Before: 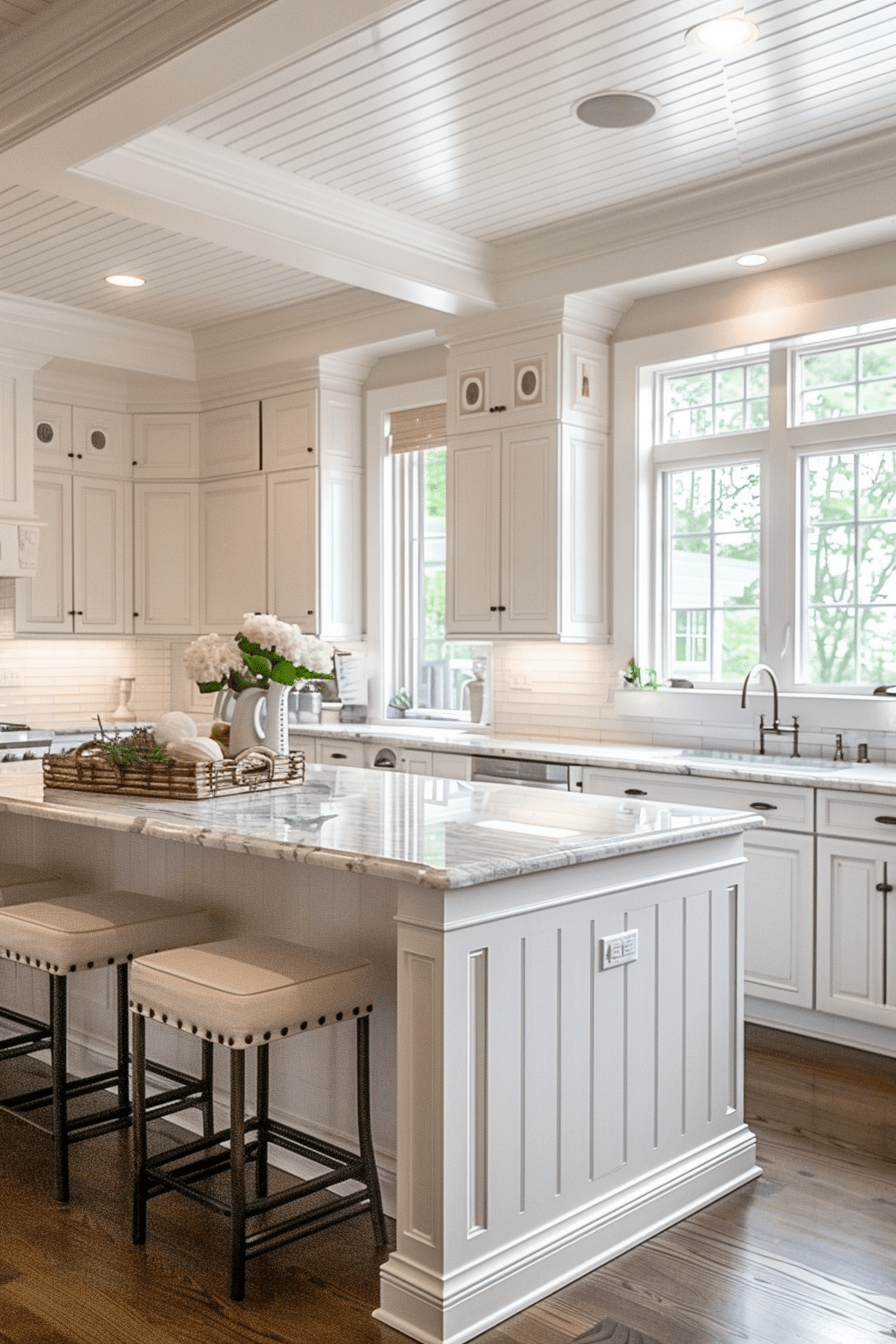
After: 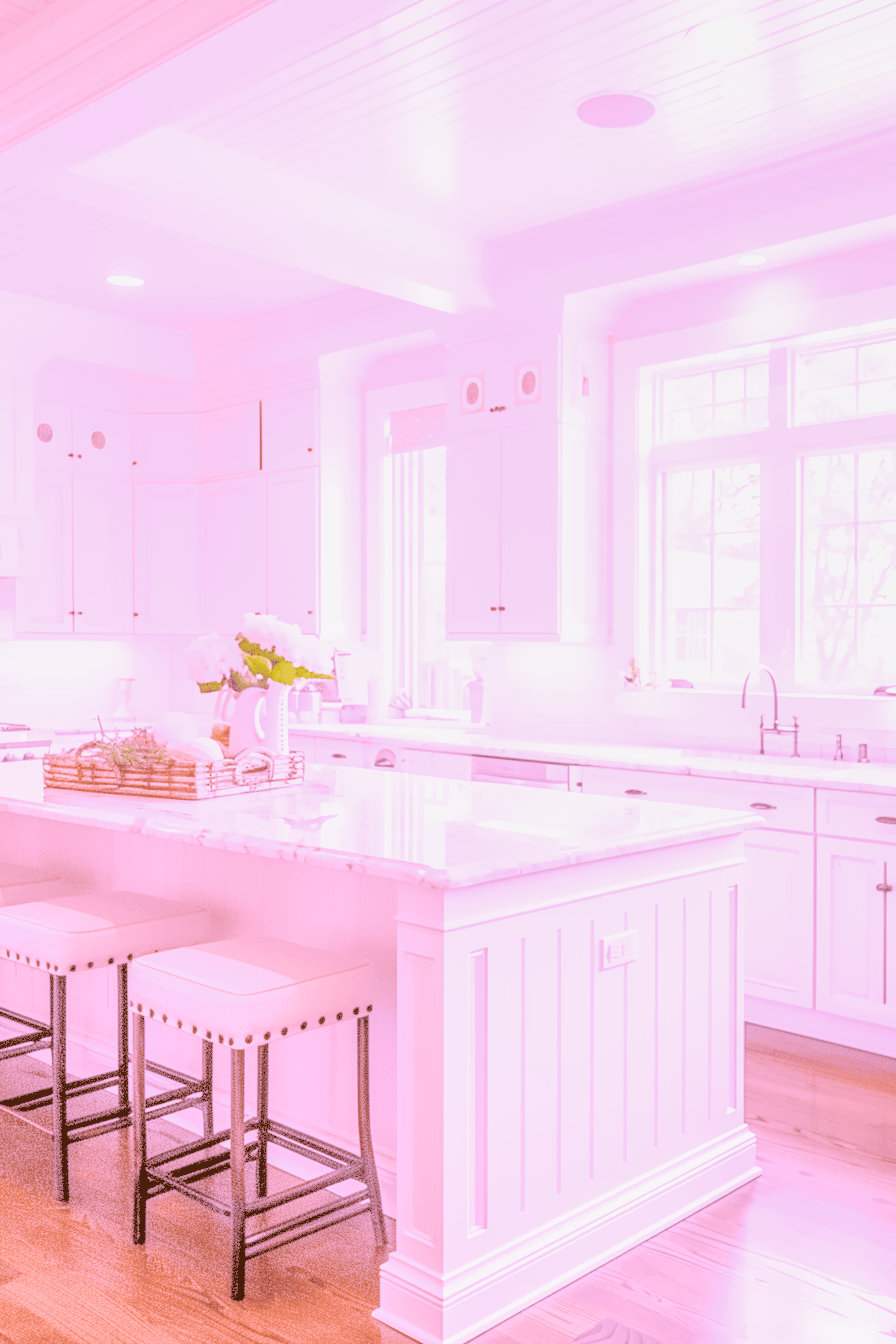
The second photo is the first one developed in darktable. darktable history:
local contrast: on, module defaults
raw chromatic aberrations: on, module defaults
color balance rgb: perceptual saturation grading › global saturation 25%, perceptual brilliance grading › mid-tones 10%, perceptual brilliance grading › shadows 15%, global vibrance 20%
exposure: black level correction 0.001, exposure 1.05 EV, compensate exposure bias true, compensate highlight preservation false
filmic rgb: black relative exposure -7.65 EV, white relative exposure 4.56 EV, hardness 3.61
highlight reconstruction: method reconstruct color, iterations 1, diameter of reconstruction 64 px
hot pixels: on, module defaults
lens correction: scale 1.01, crop 1, focal 85, aperture 2.8, distance 10.02, camera "Canon EOS RP", lens "Canon RF 85mm F2 MACRO IS STM"
raw denoise: x [[0, 0.25, 0.5, 0.75, 1] ×4]
white balance: red 1.858, blue 1.835
tone equalizer "mask blending: all purposes": on, module defaults
denoise (profiled): patch size 2, preserve shadows 1.03, bias correction -0.346, scattering 0.272, a [-1, 0, 0], b [0, 0, 0], compensate highlight preservation false
